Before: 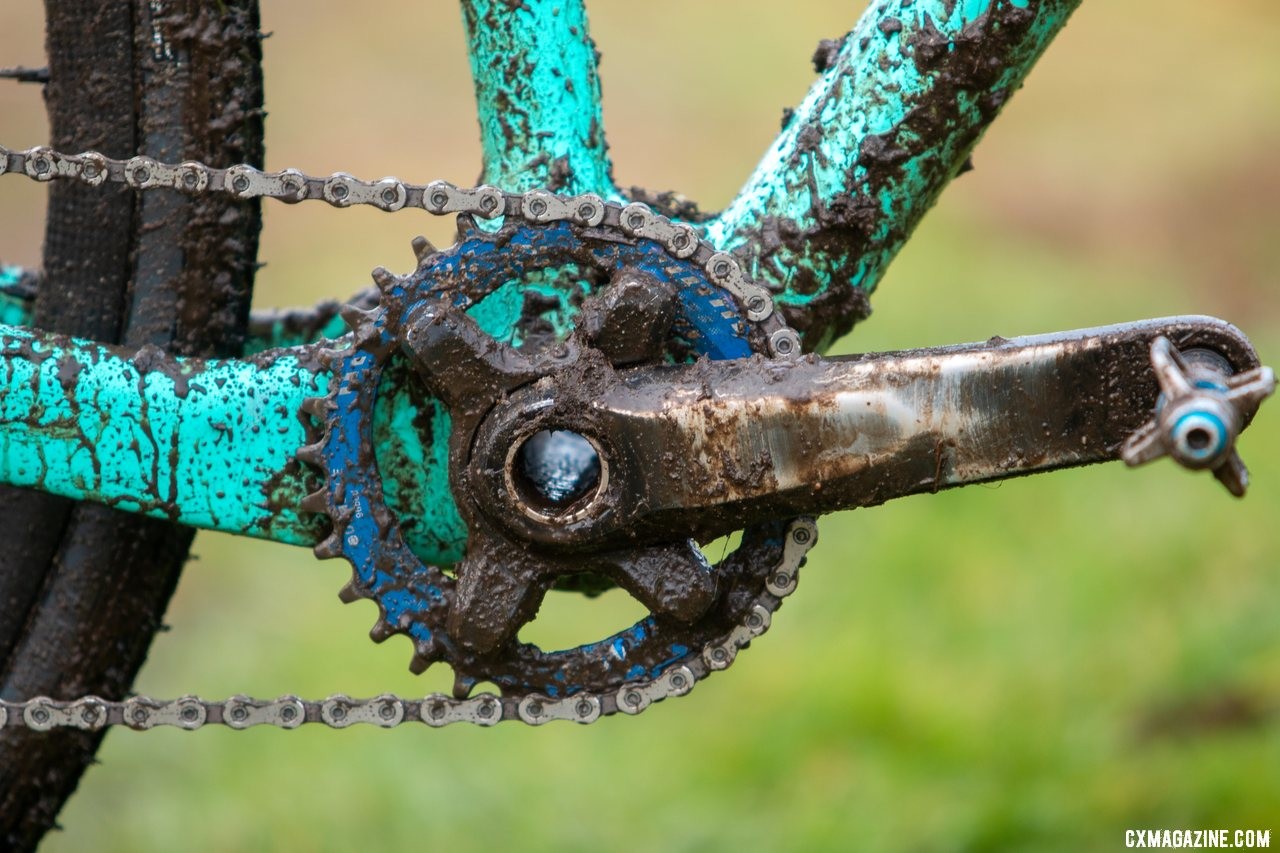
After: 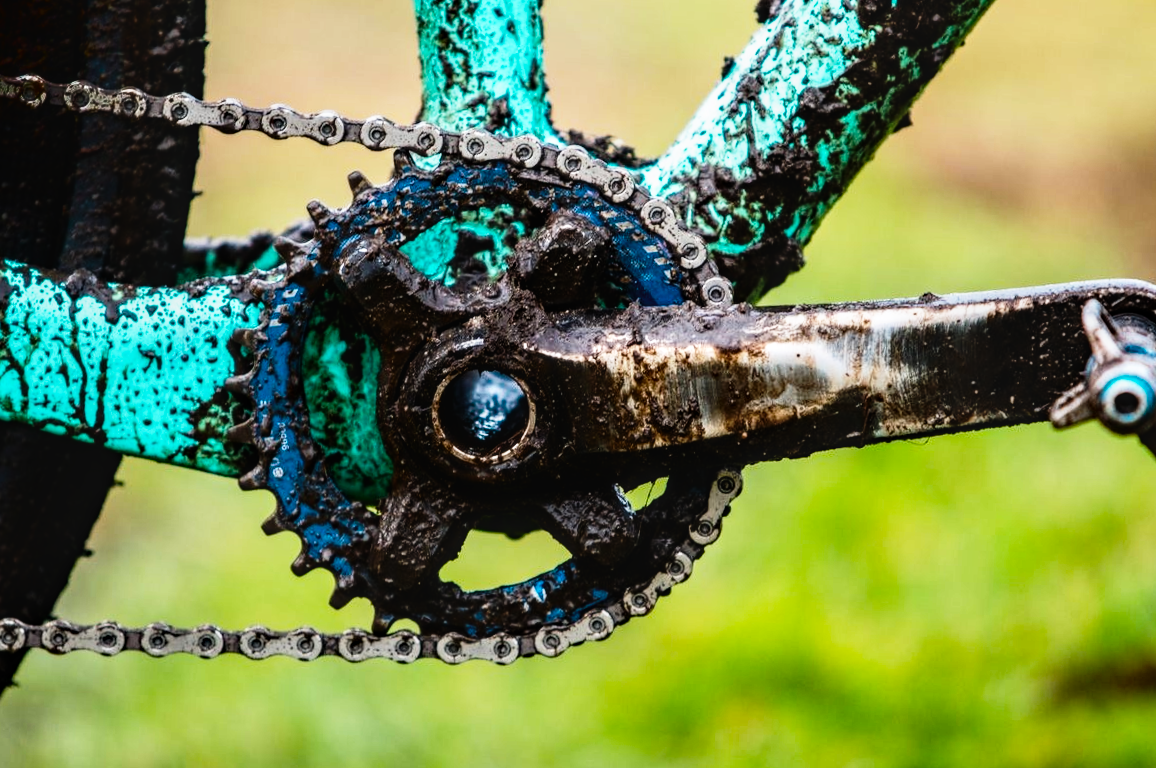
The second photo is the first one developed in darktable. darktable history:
contrast brightness saturation: contrast 0.167, saturation 0.314
levels: levels [0, 0.618, 1]
haze removal: compatibility mode true, adaptive false
base curve: curves: ch0 [(0, 0) (0.036, 0.037) (0.121, 0.228) (0.46, 0.76) (0.859, 0.983) (1, 1)], preserve colors none
local contrast: on, module defaults
shadows and highlights: shadows -86.18, highlights -36.28, soften with gaussian
crop and rotate: angle -2.17°, left 3.095%, top 4.336%, right 1.469%, bottom 0.52%
